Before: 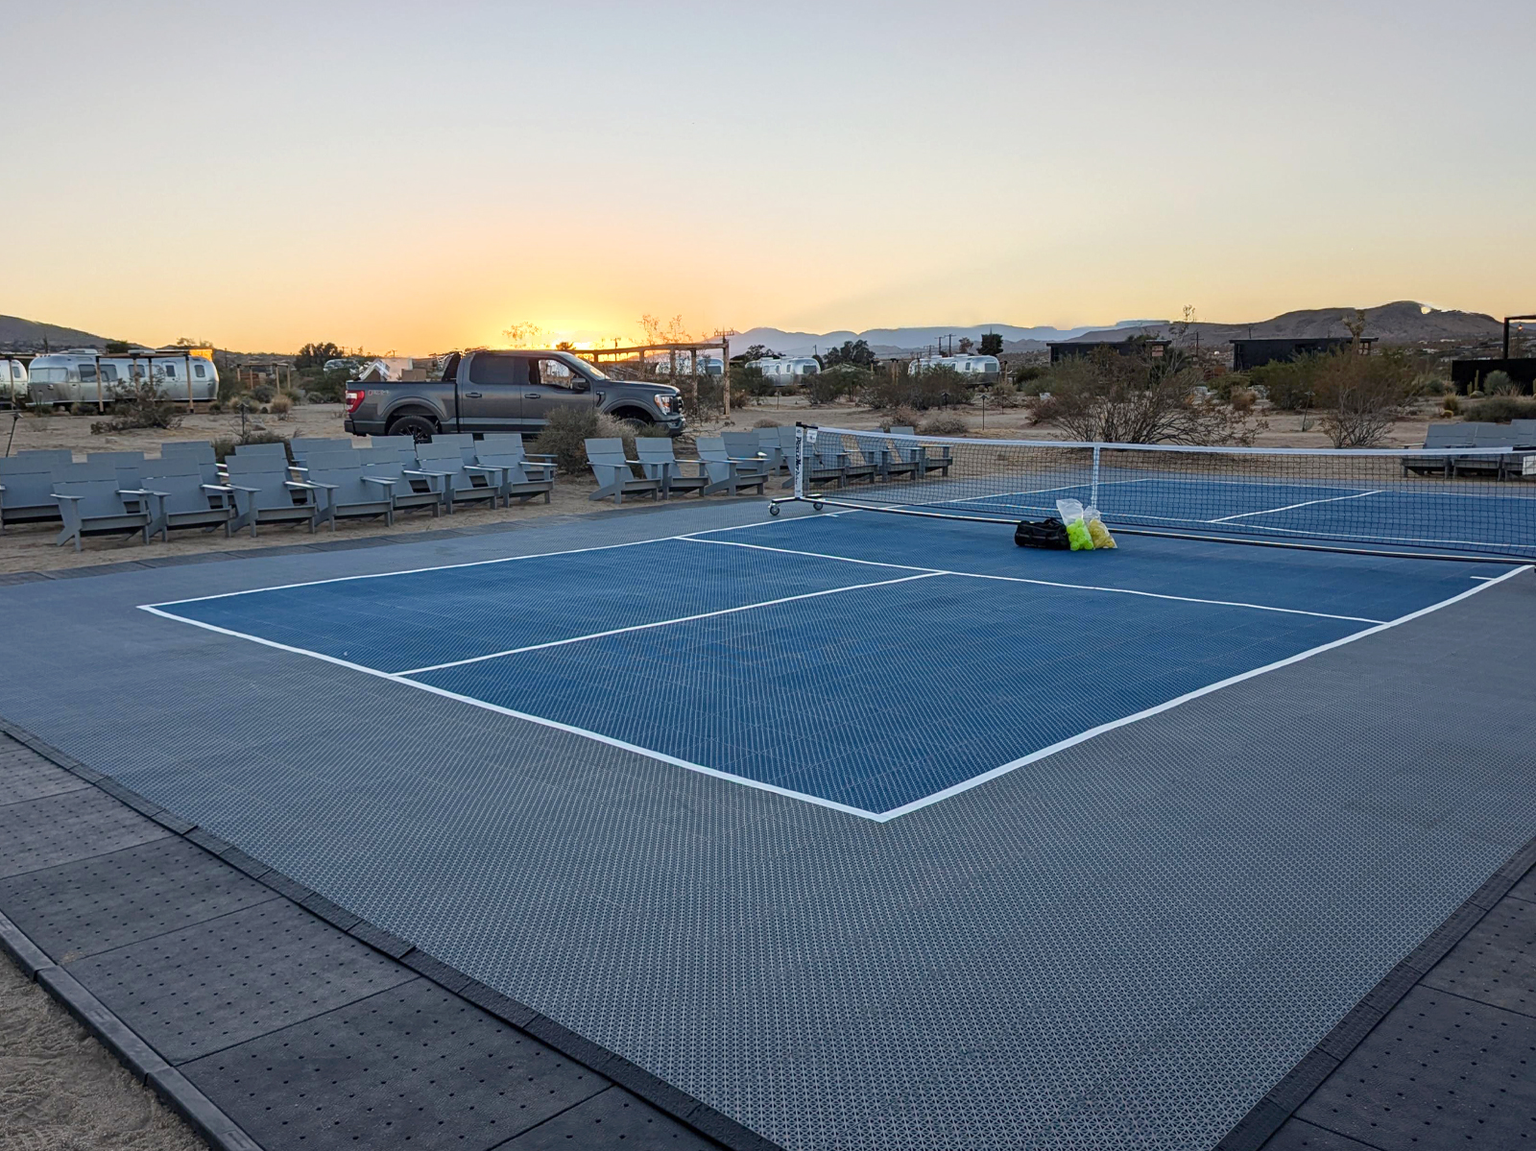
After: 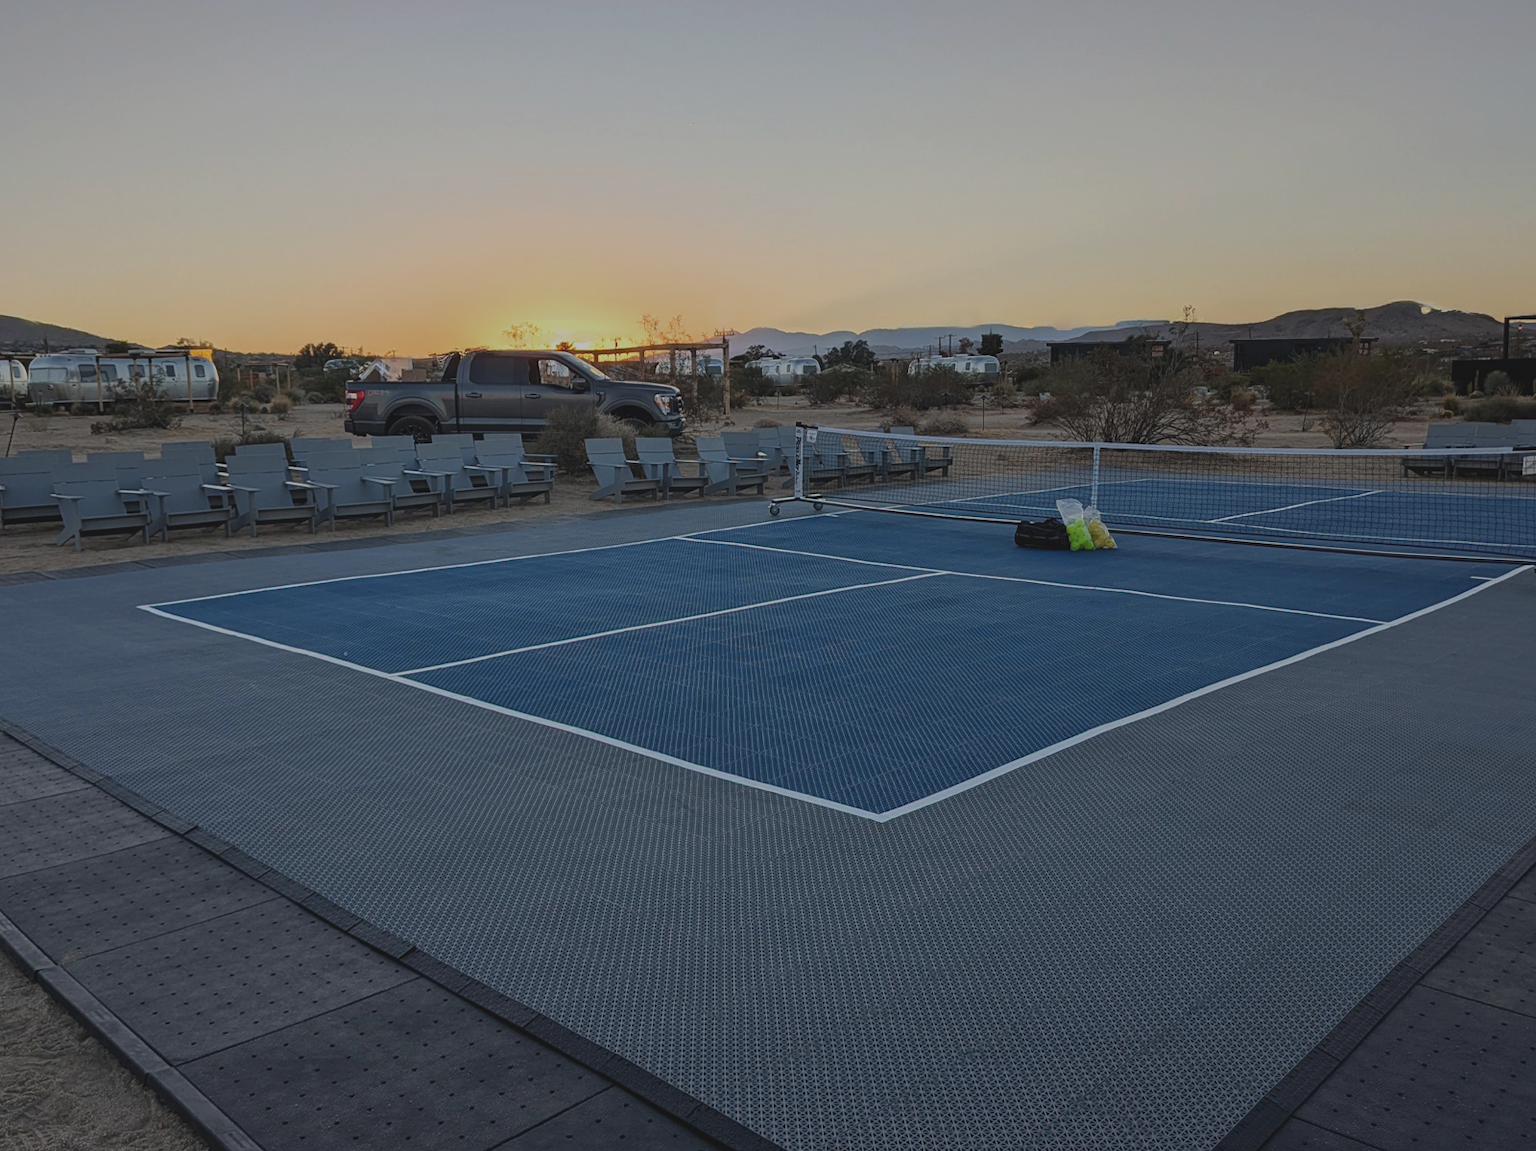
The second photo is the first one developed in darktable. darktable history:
exposure: black level correction -0.016, exposure -1.018 EV, compensate highlight preservation false
color balance: output saturation 98.5%
